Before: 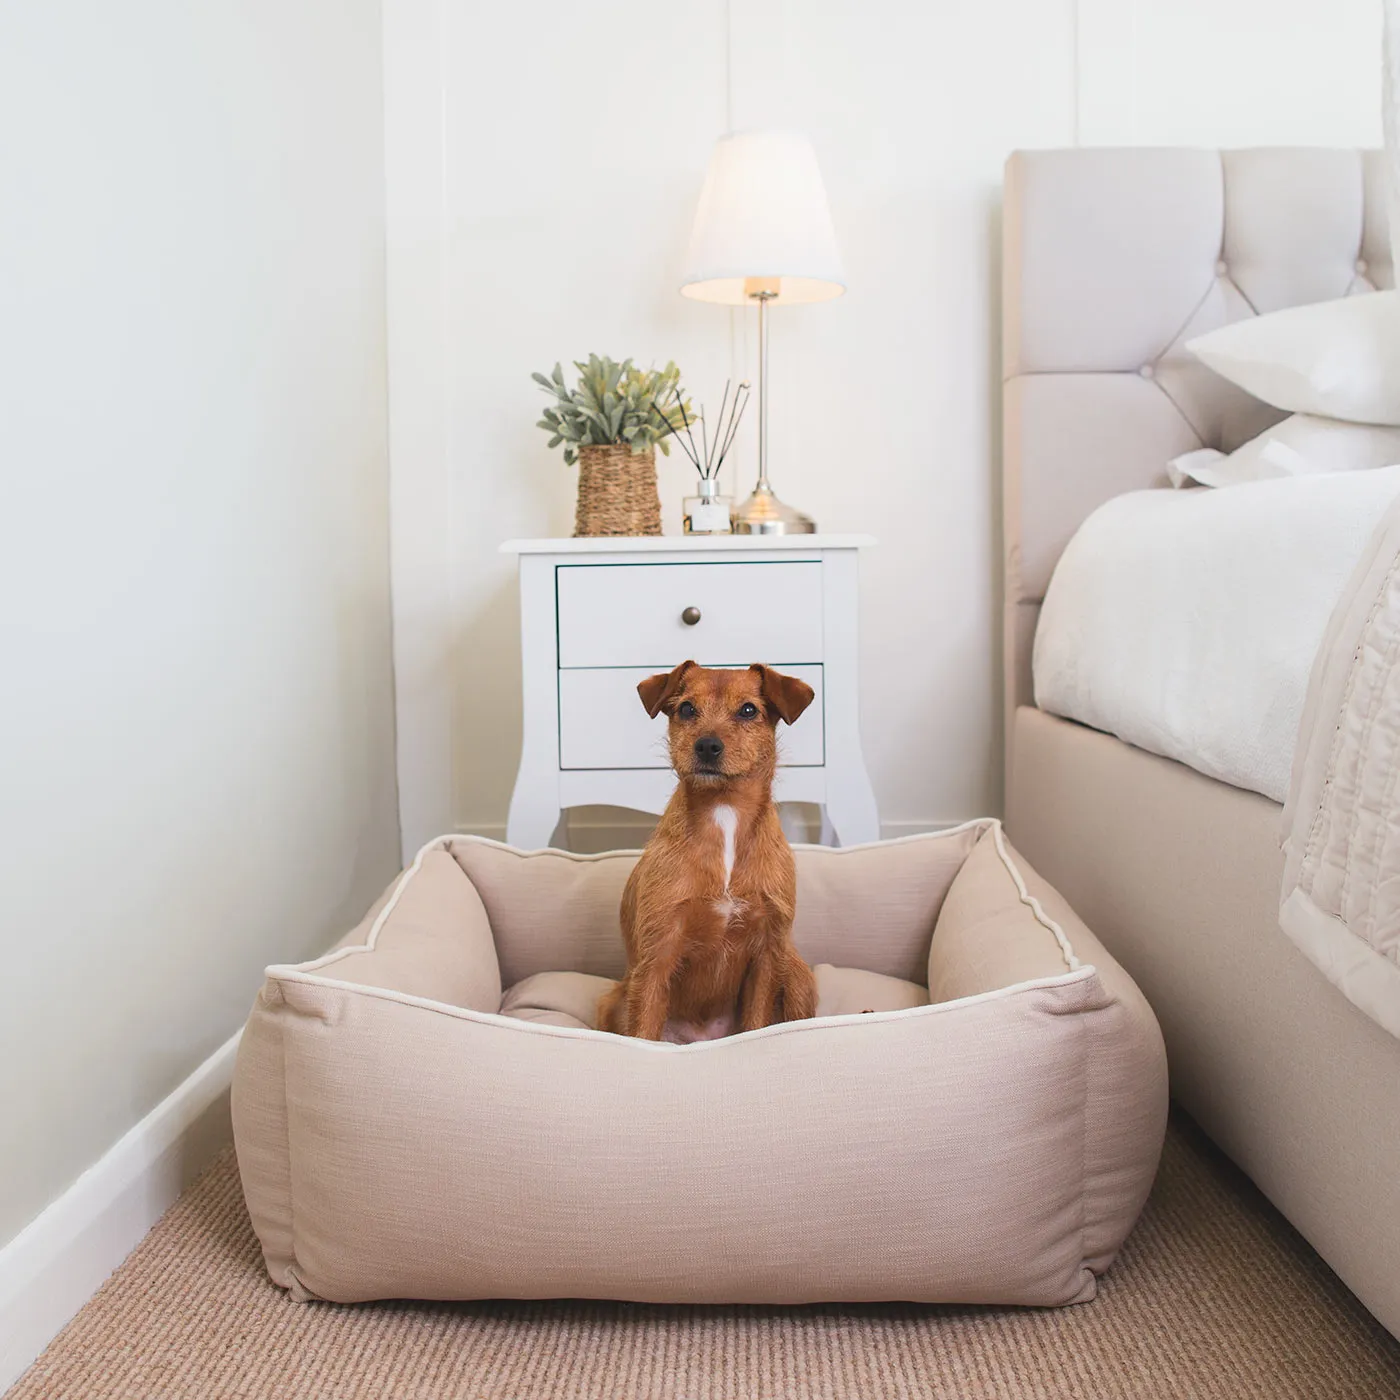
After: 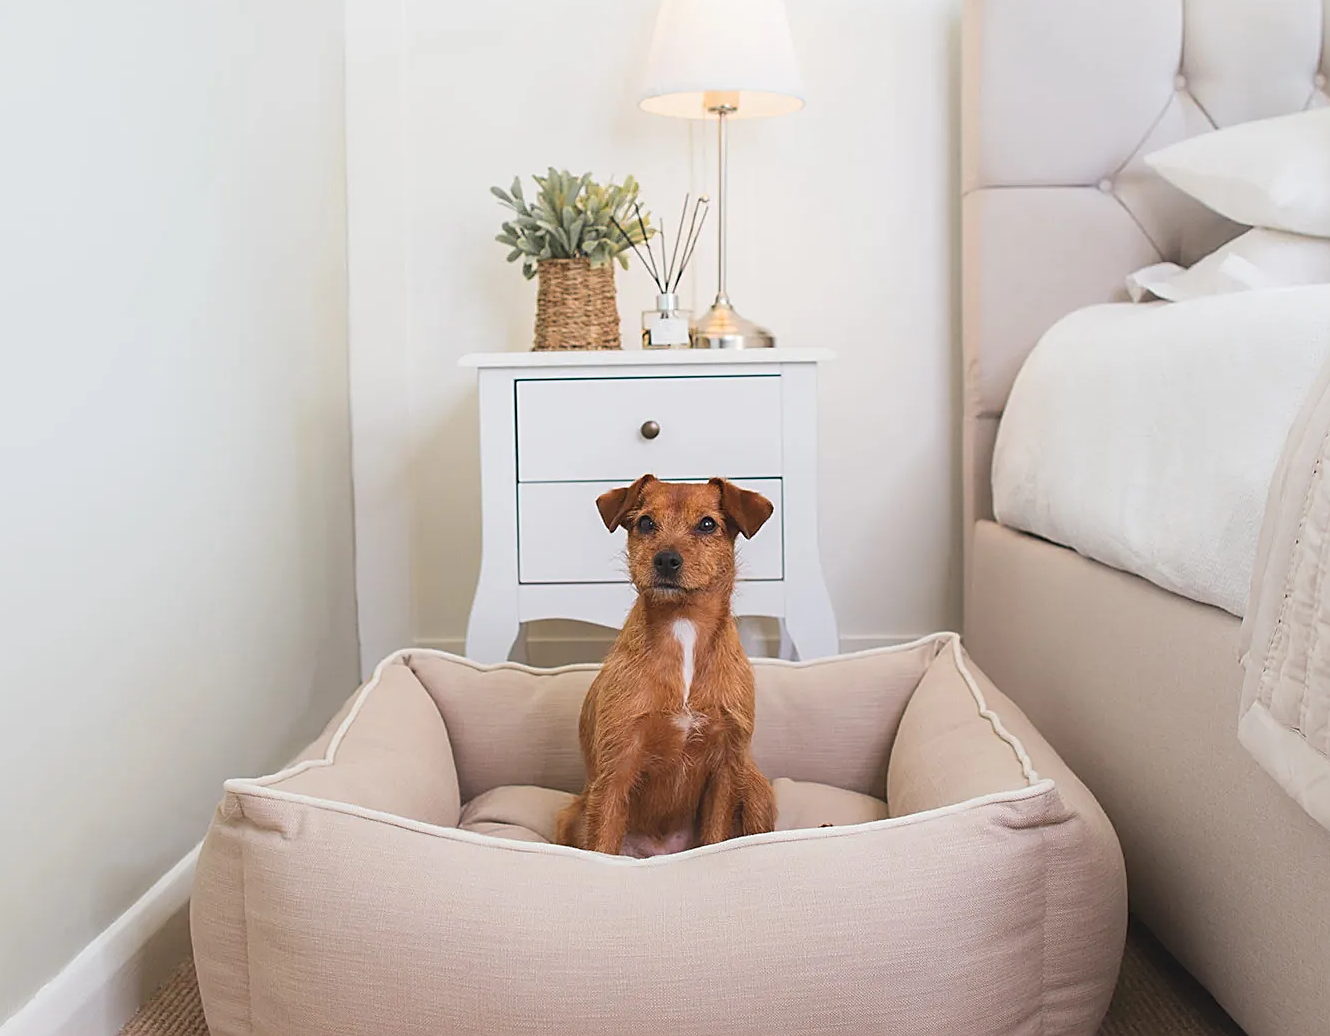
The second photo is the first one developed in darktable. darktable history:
white balance: emerald 1
crop and rotate: left 2.991%, top 13.302%, right 1.981%, bottom 12.636%
sharpen: on, module defaults
